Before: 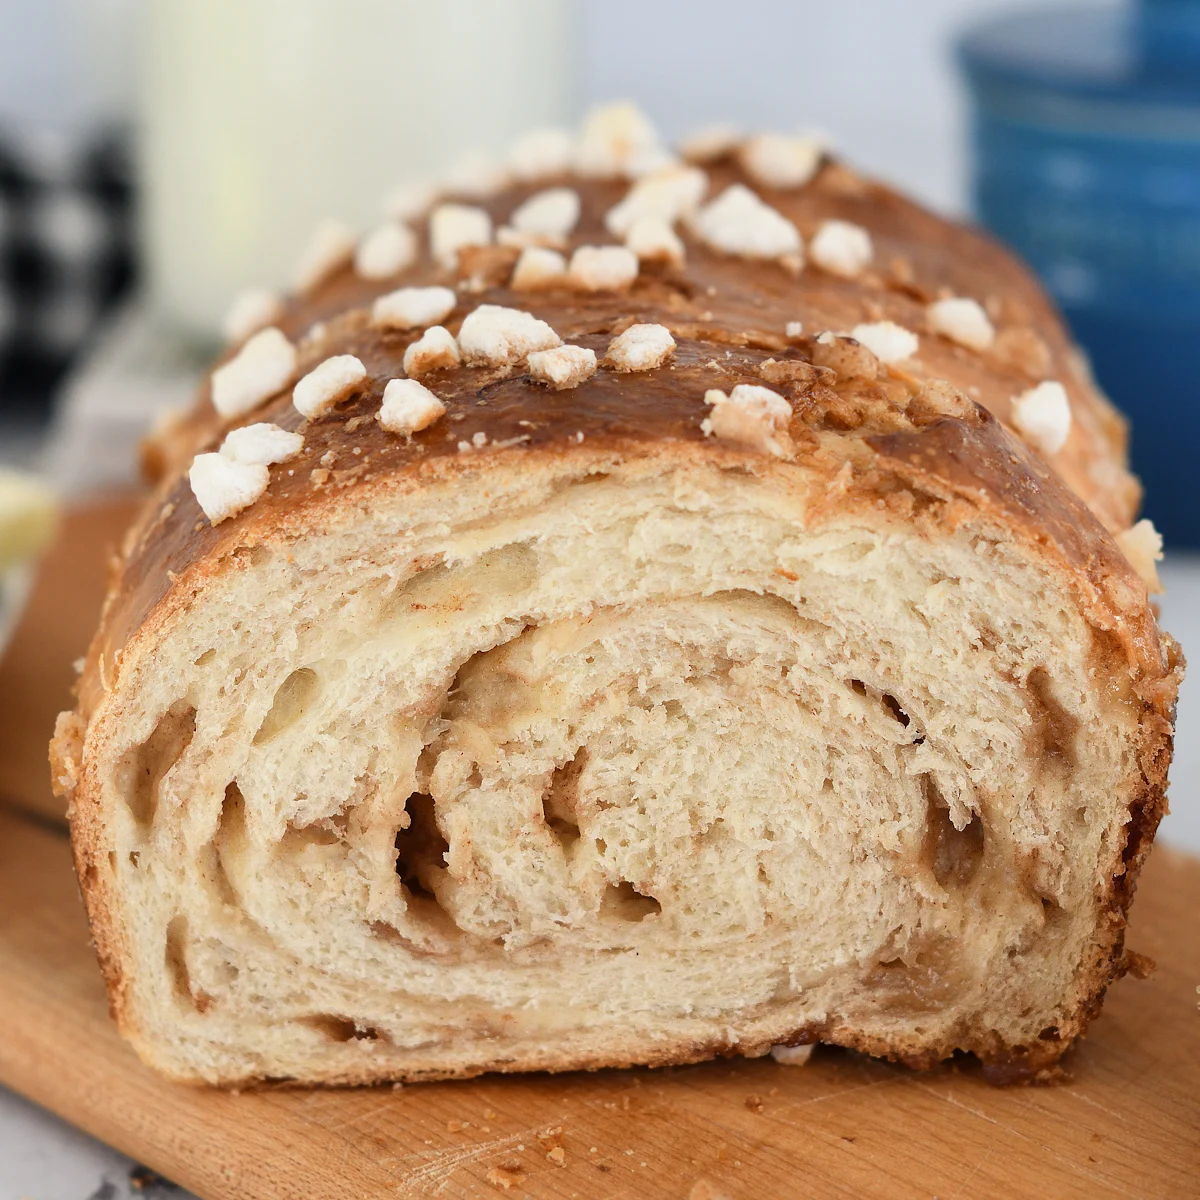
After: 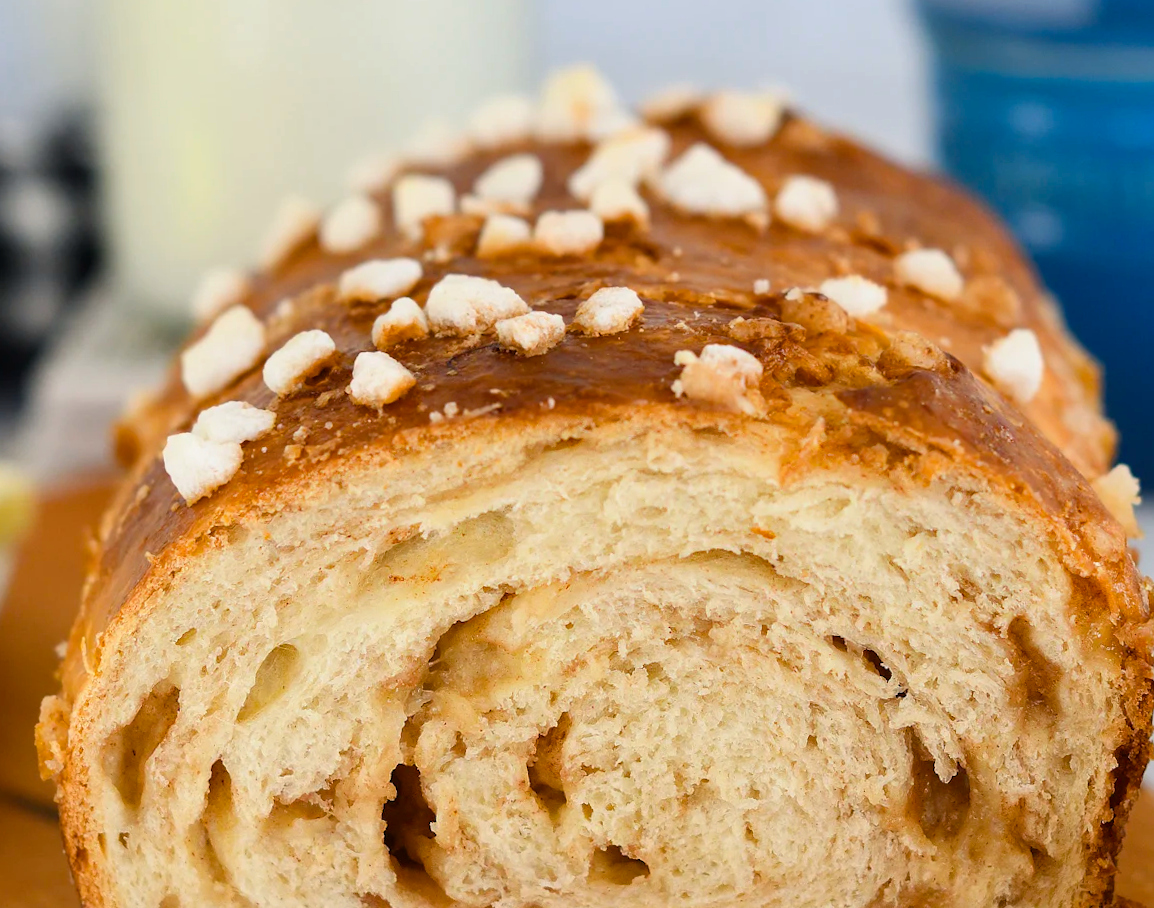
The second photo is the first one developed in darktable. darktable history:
crop: bottom 19.644%
rotate and perspective: rotation -2.12°, lens shift (vertical) 0.009, lens shift (horizontal) -0.008, automatic cropping original format, crop left 0.036, crop right 0.964, crop top 0.05, crop bottom 0.959
color balance rgb: perceptual saturation grading › global saturation 30%, global vibrance 20%
